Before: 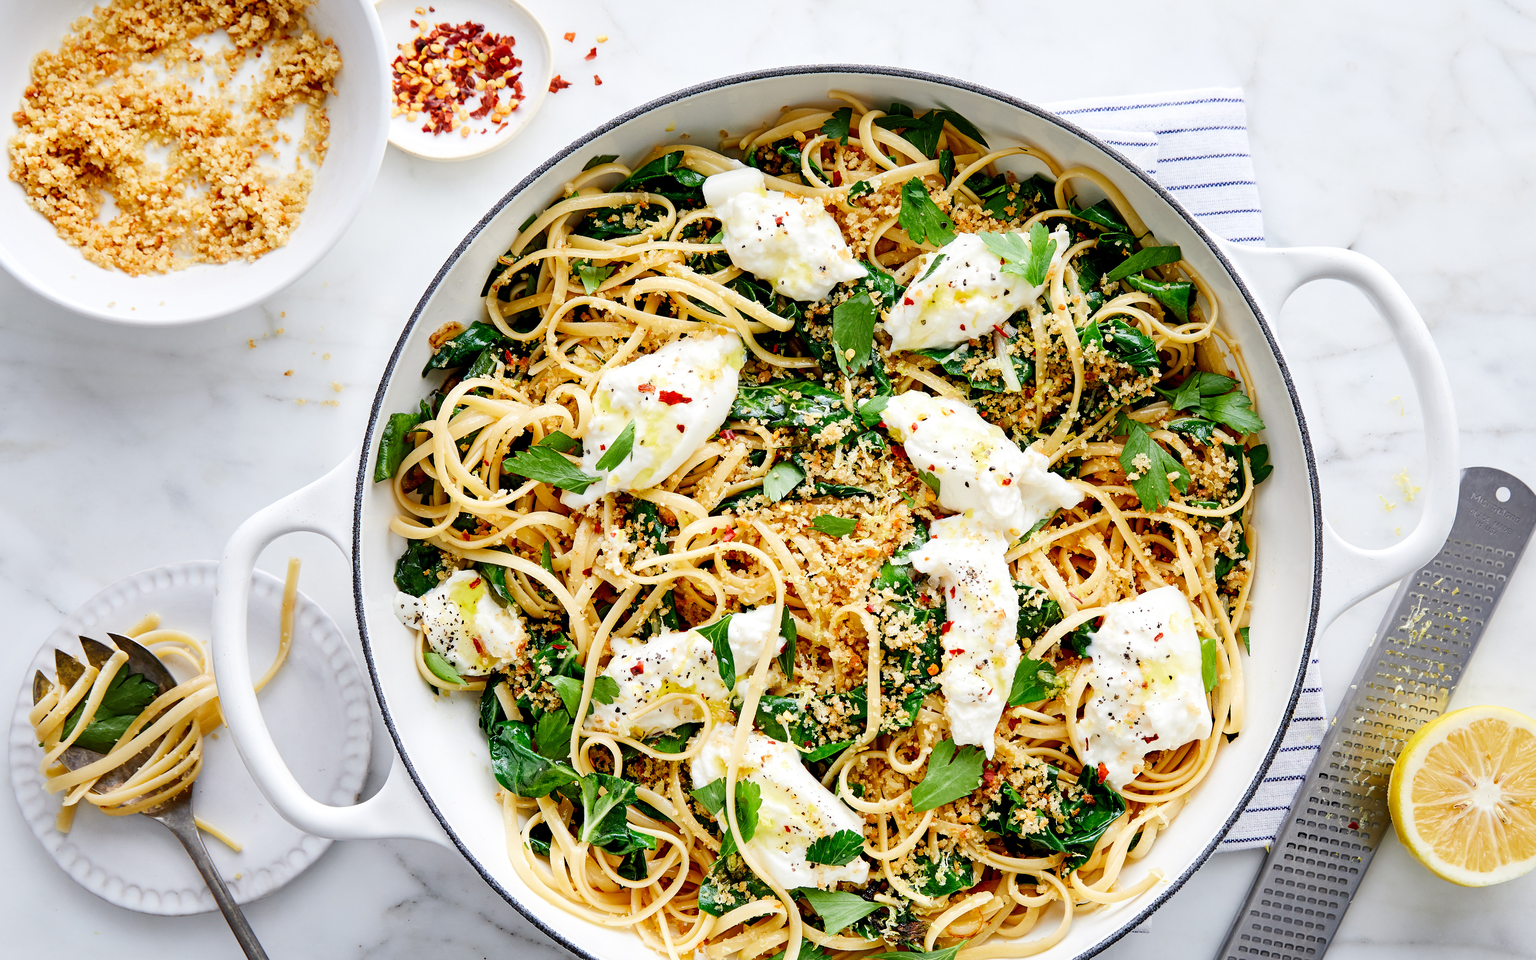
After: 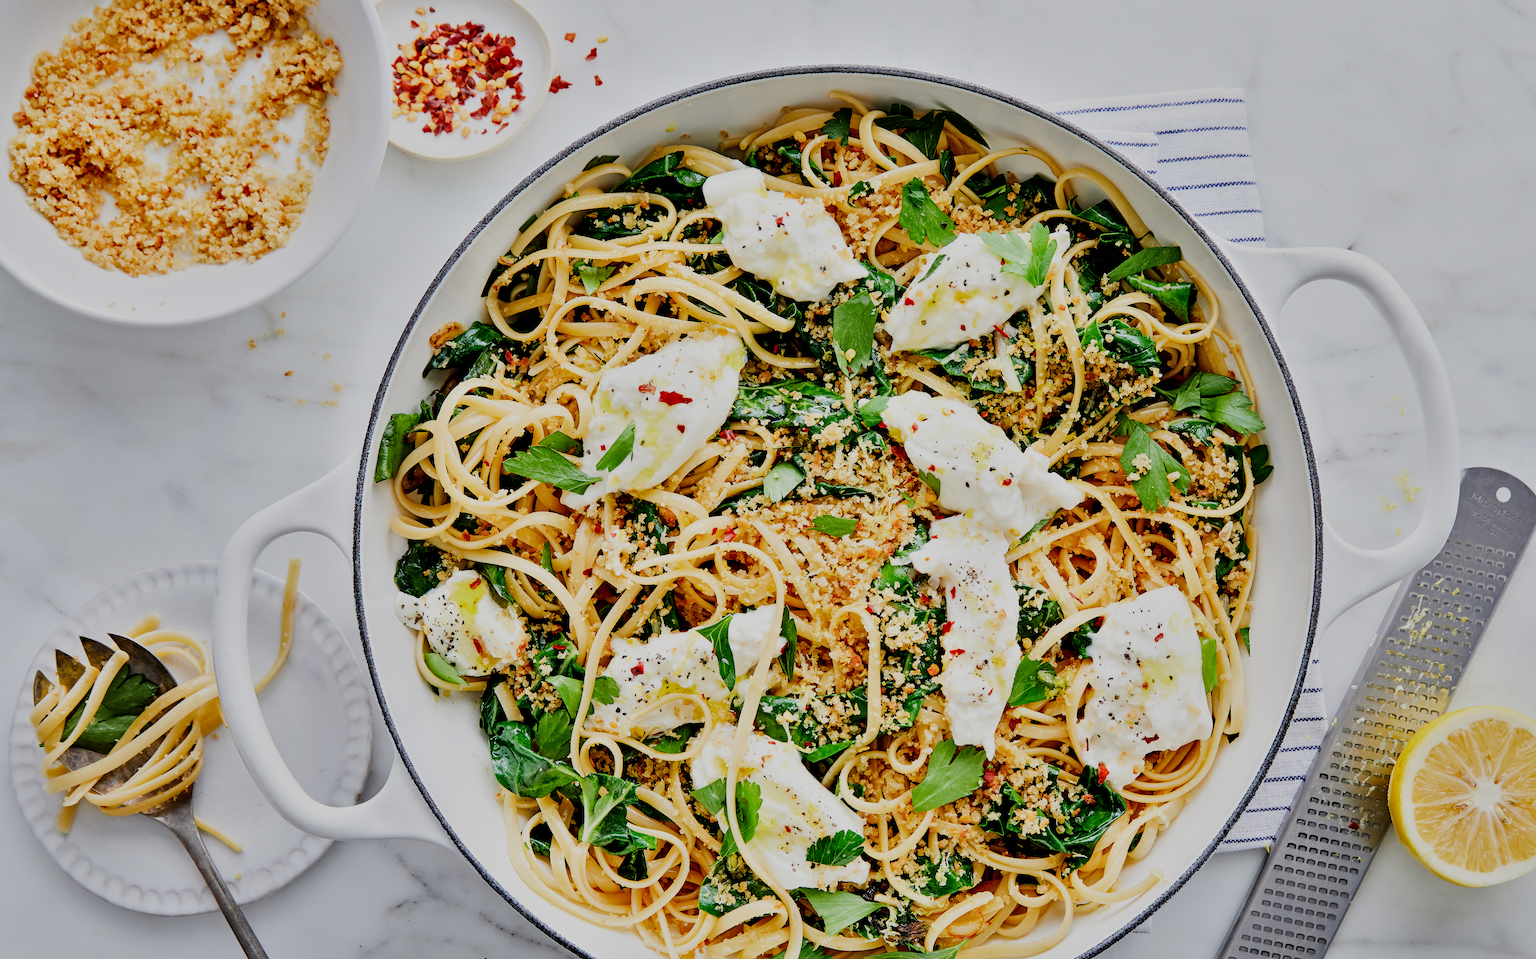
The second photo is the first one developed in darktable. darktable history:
shadows and highlights: low approximation 0.01, soften with gaussian
filmic rgb: black relative exposure -7.65 EV, white relative exposure 4.56 EV, hardness 3.61
